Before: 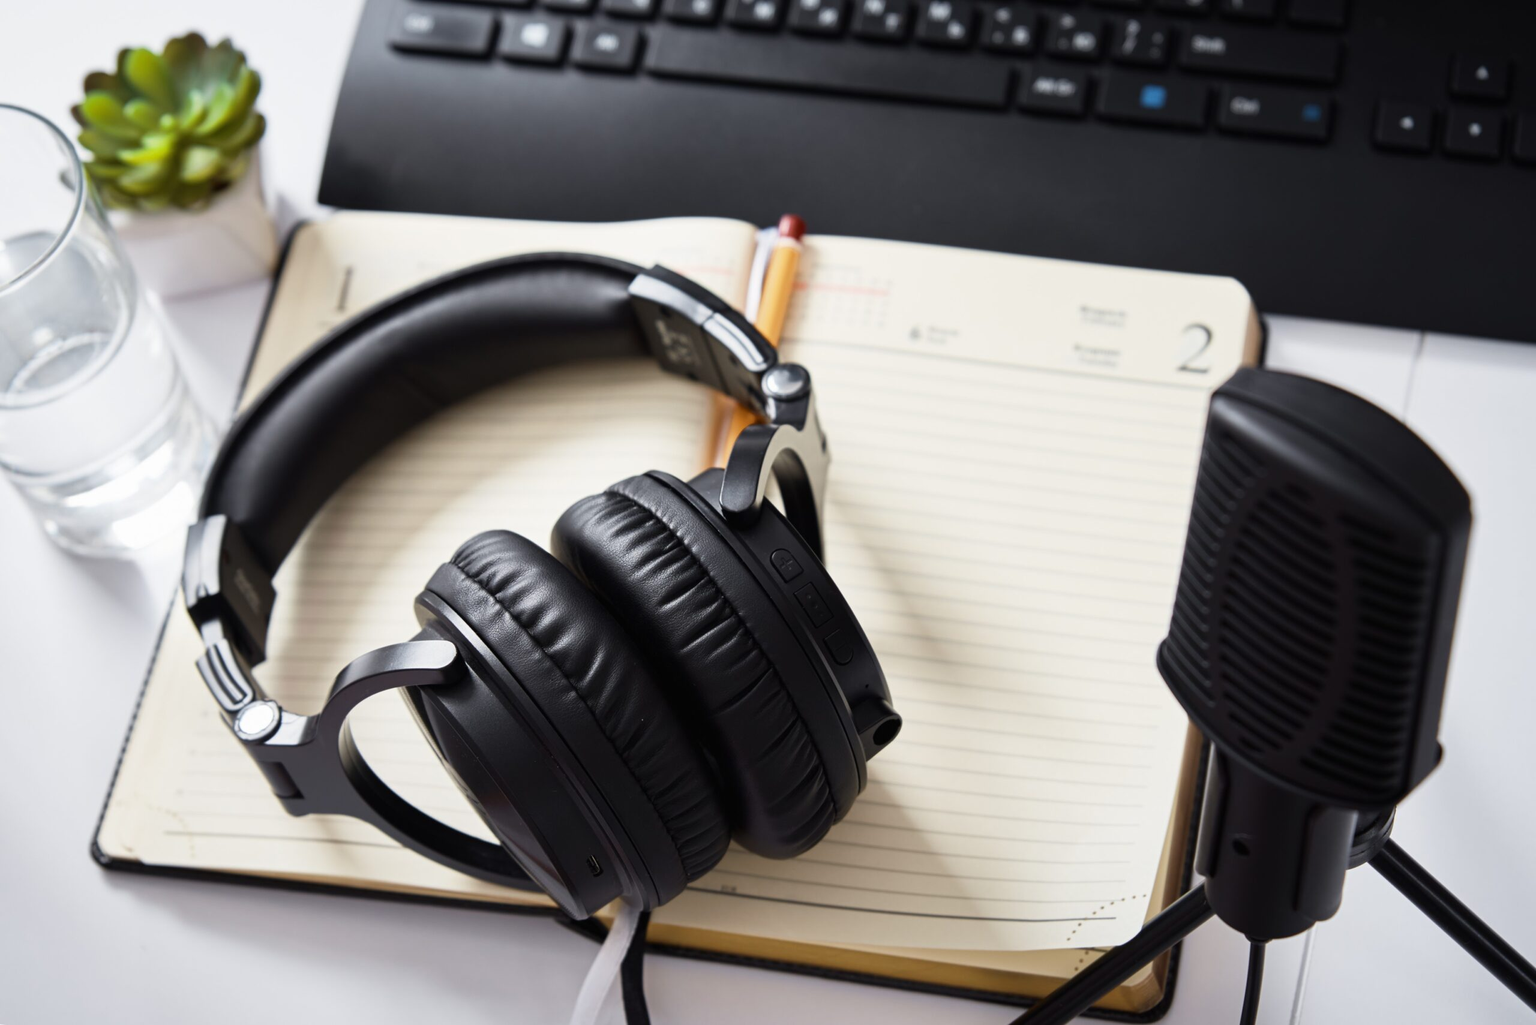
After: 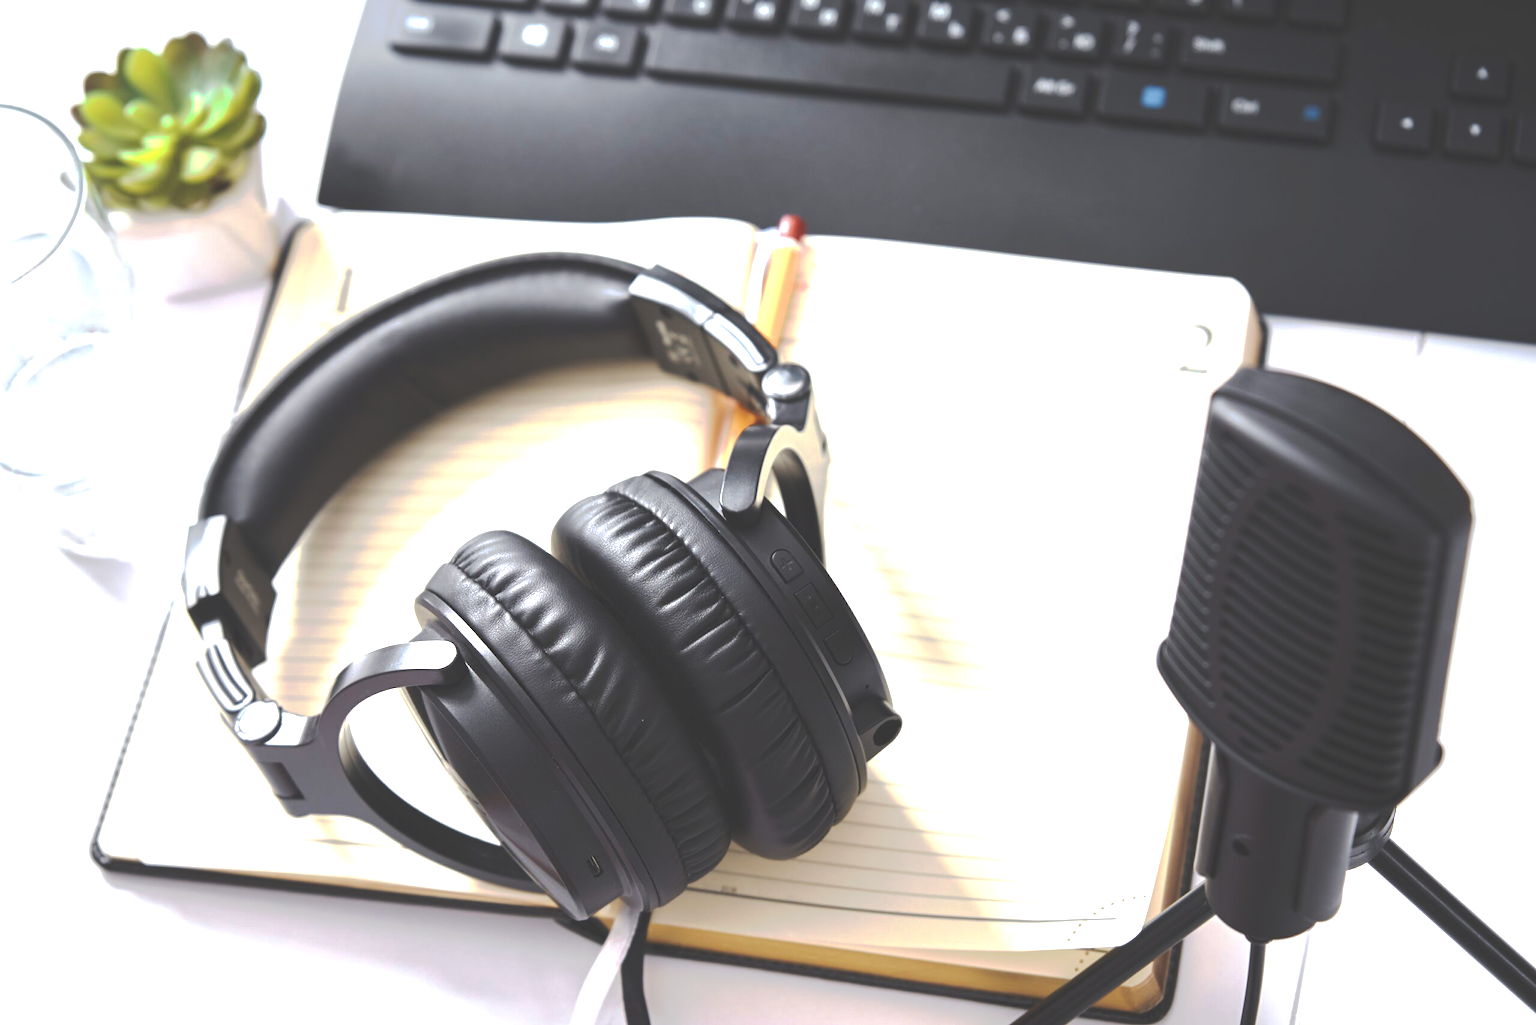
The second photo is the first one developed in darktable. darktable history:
exposure: exposure 1 EV, compensate highlight preservation false
tone curve: curves: ch0 [(0, 0) (0.003, 0.217) (0.011, 0.217) (0.025, 0.229) (0.044, 0.243) (0.069, 0.253) (0.1, 0.265) (0.136, 0.281) (0.177, 0.305) (0.224, 0.331) (0.277, 0.369) (0.335, 0.415) (0.399, 0.472) (0.468, 0.543) (0.543, 0.609) (0.623, 0.676) (0.709, 0.734) (0.801, 0.798) (0.898, 0.849) (1, 1)], preserve colors none
